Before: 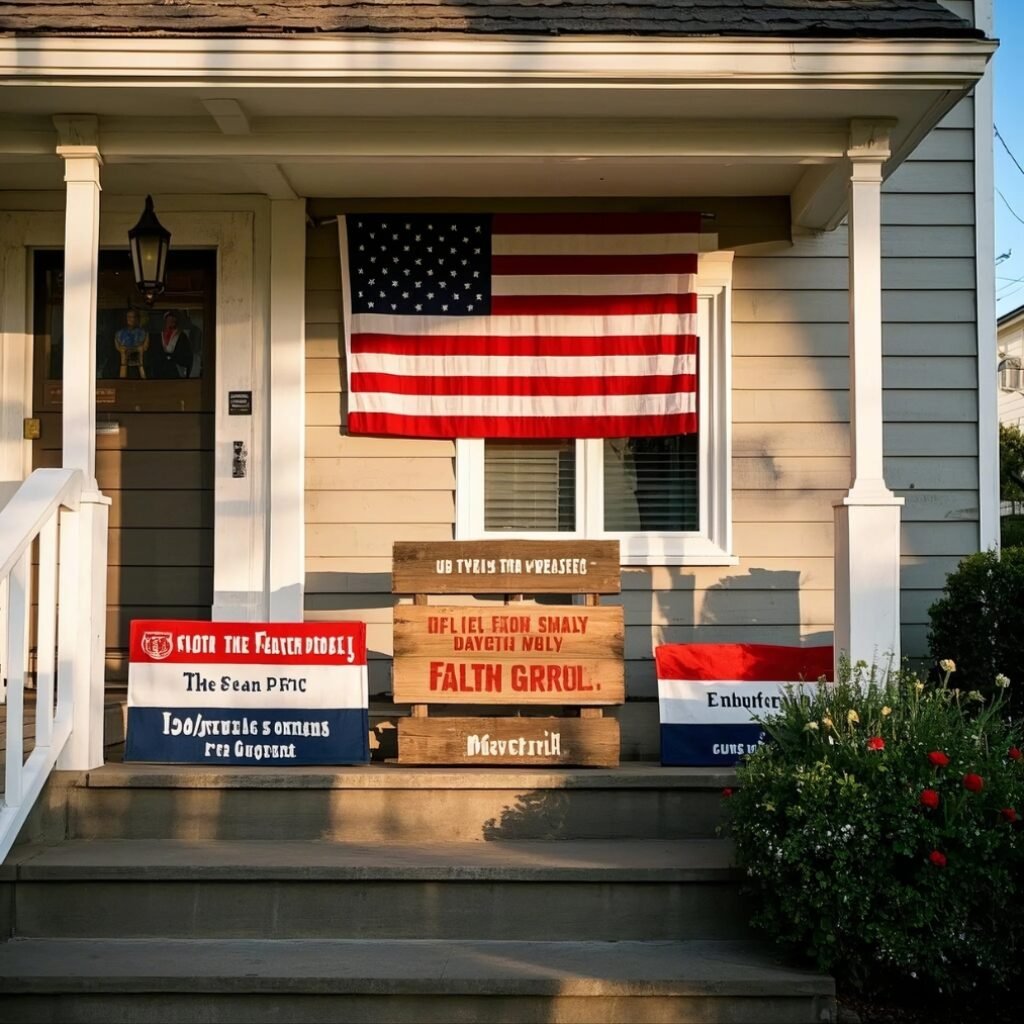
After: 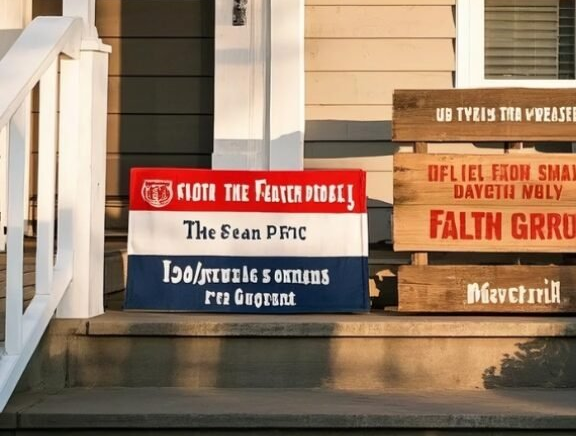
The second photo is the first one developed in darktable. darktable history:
crop: top 44.228%, right 43.681%, bottom 13.181%
